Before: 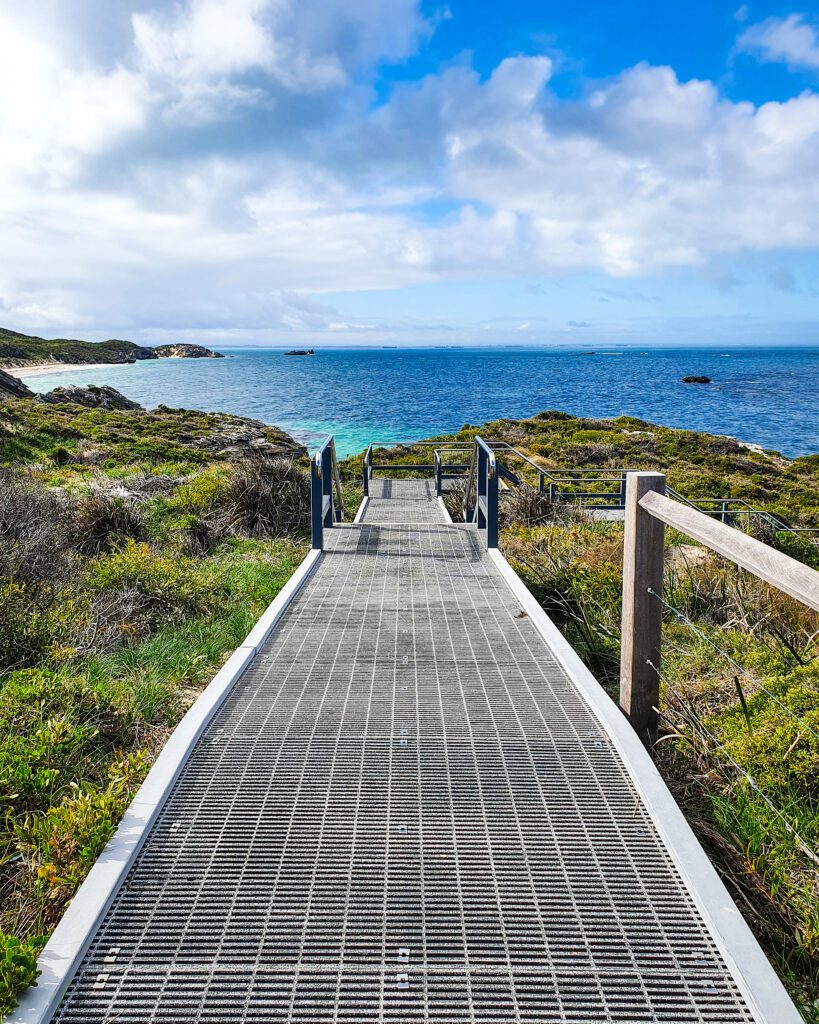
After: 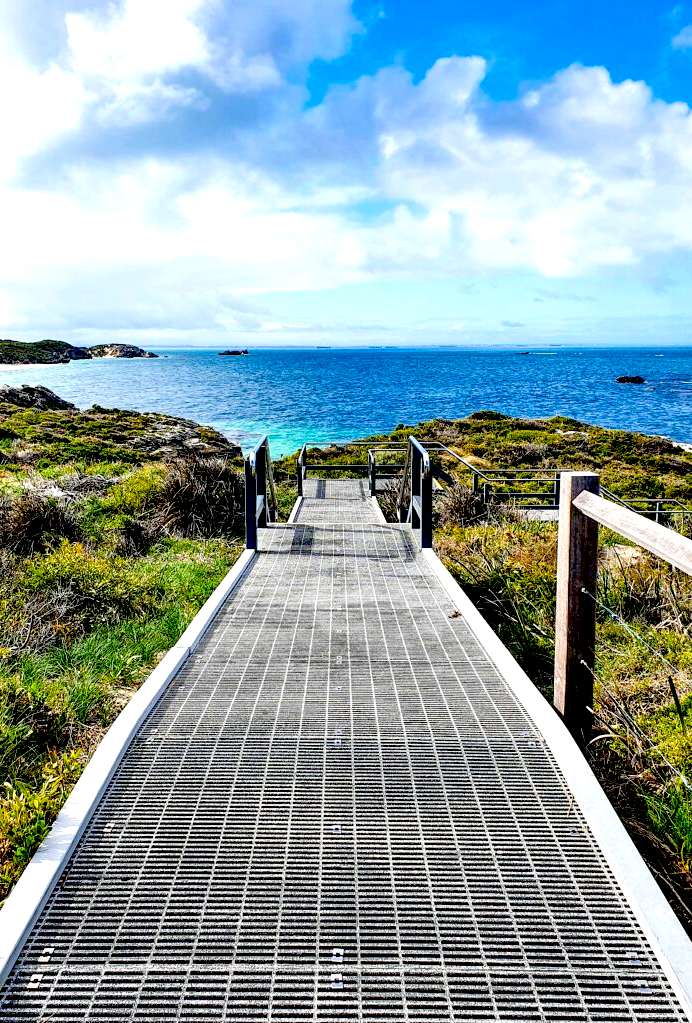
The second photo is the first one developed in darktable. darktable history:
exposure: black level correction 0.041, exposure 0.499 EV, compensate exposure bias true, compensate highlight preservation false
crop: left 8.076%, right 7.404%
